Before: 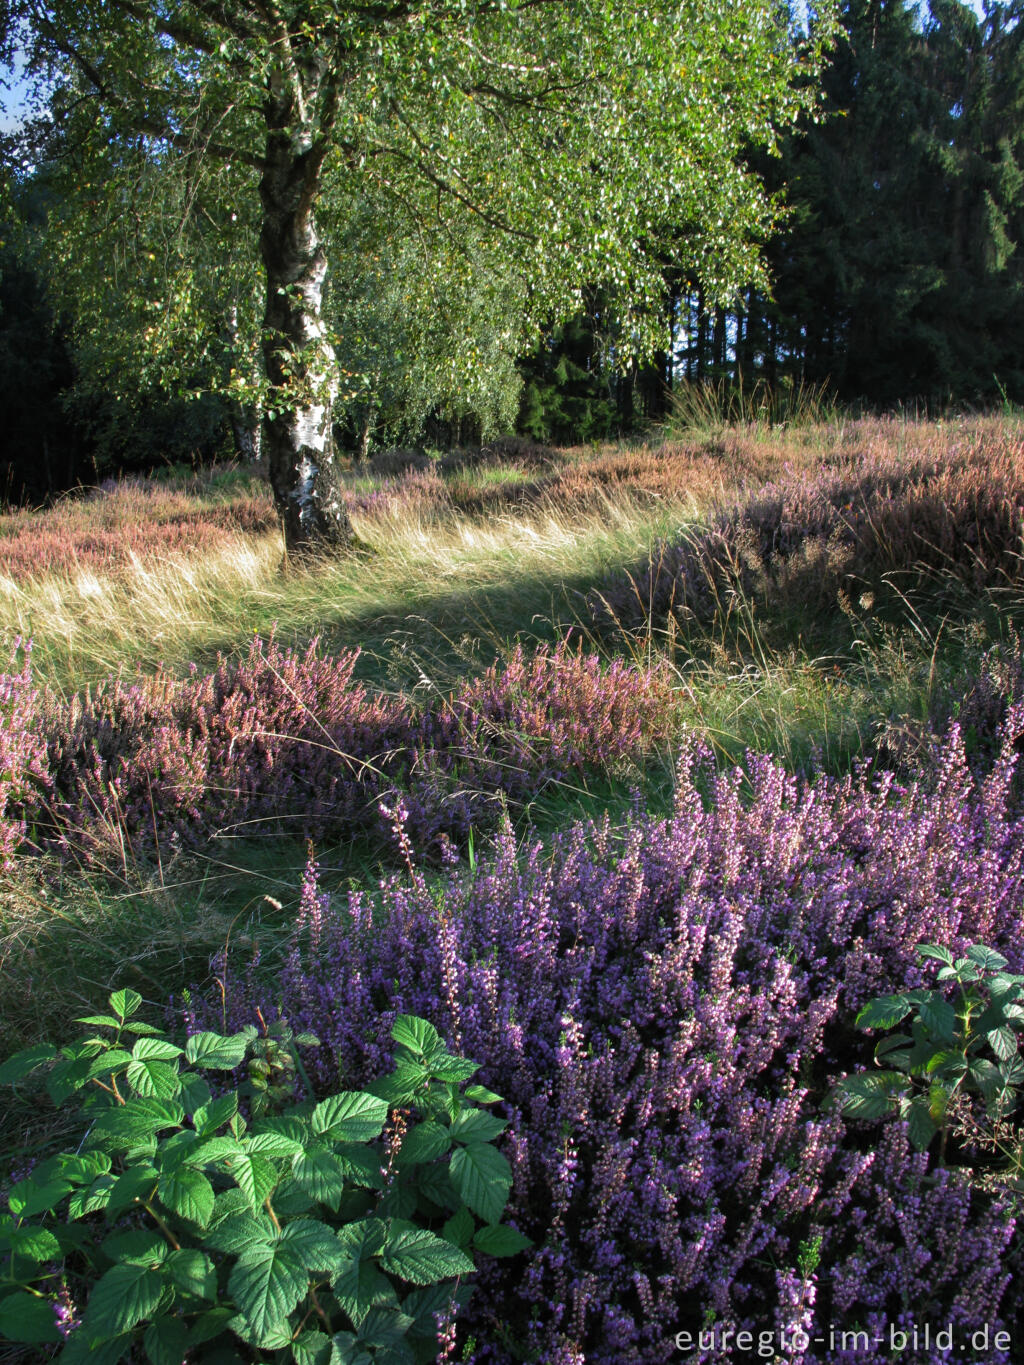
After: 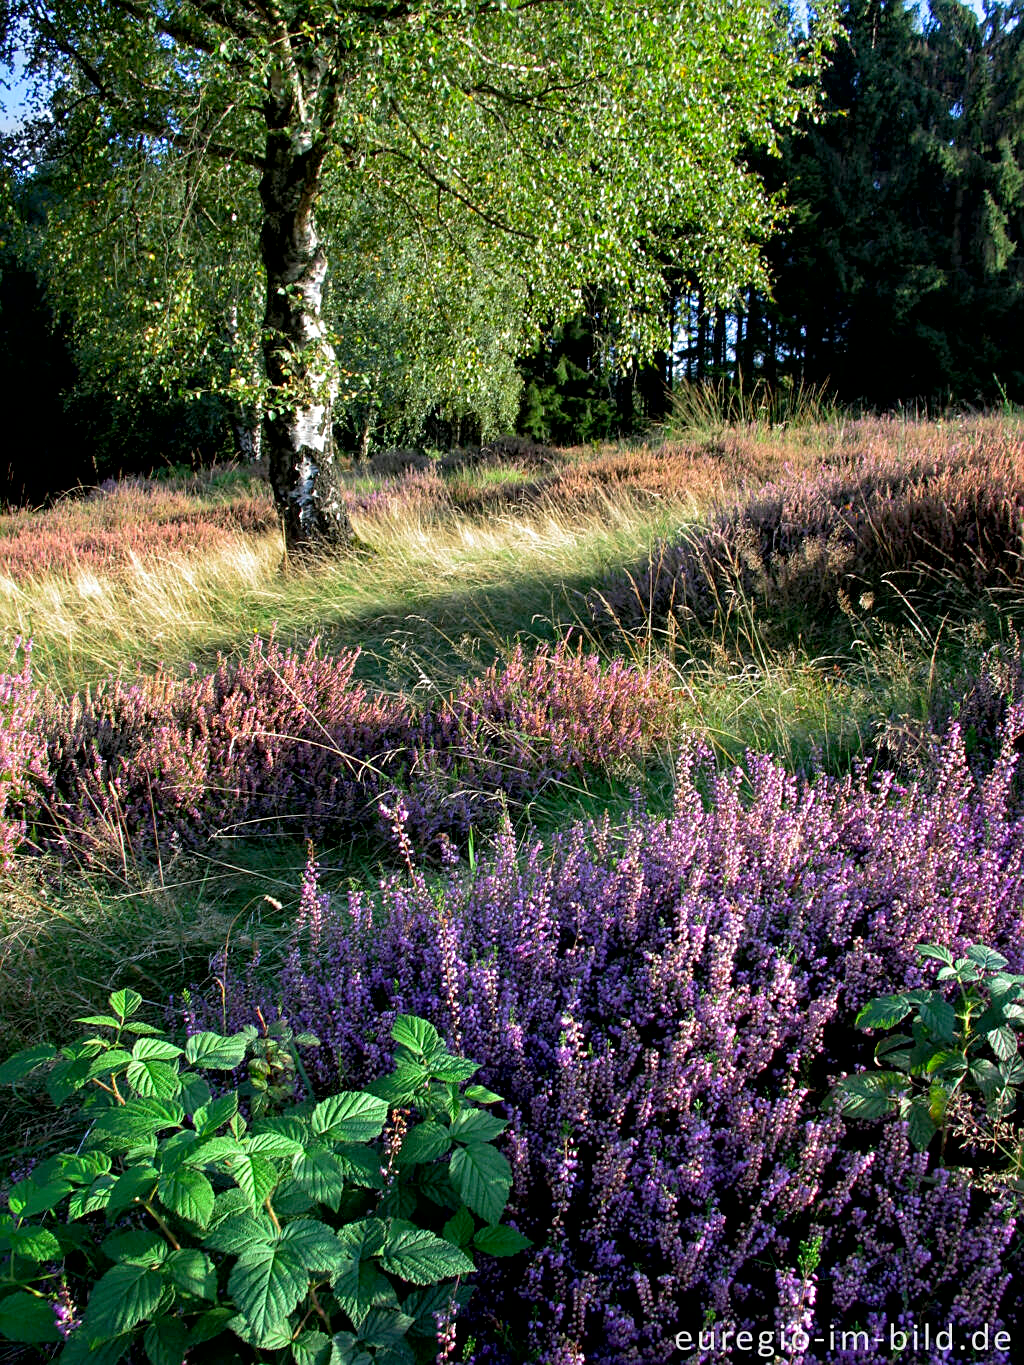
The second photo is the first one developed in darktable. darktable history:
sharpen: amount 0.496
exposure: black level correction 0.01, exposure 0.016 EV, compensate highlight preservation false
contrast brightness saturation: contrast 0.074, brightness 0.084, saturation 0.183
